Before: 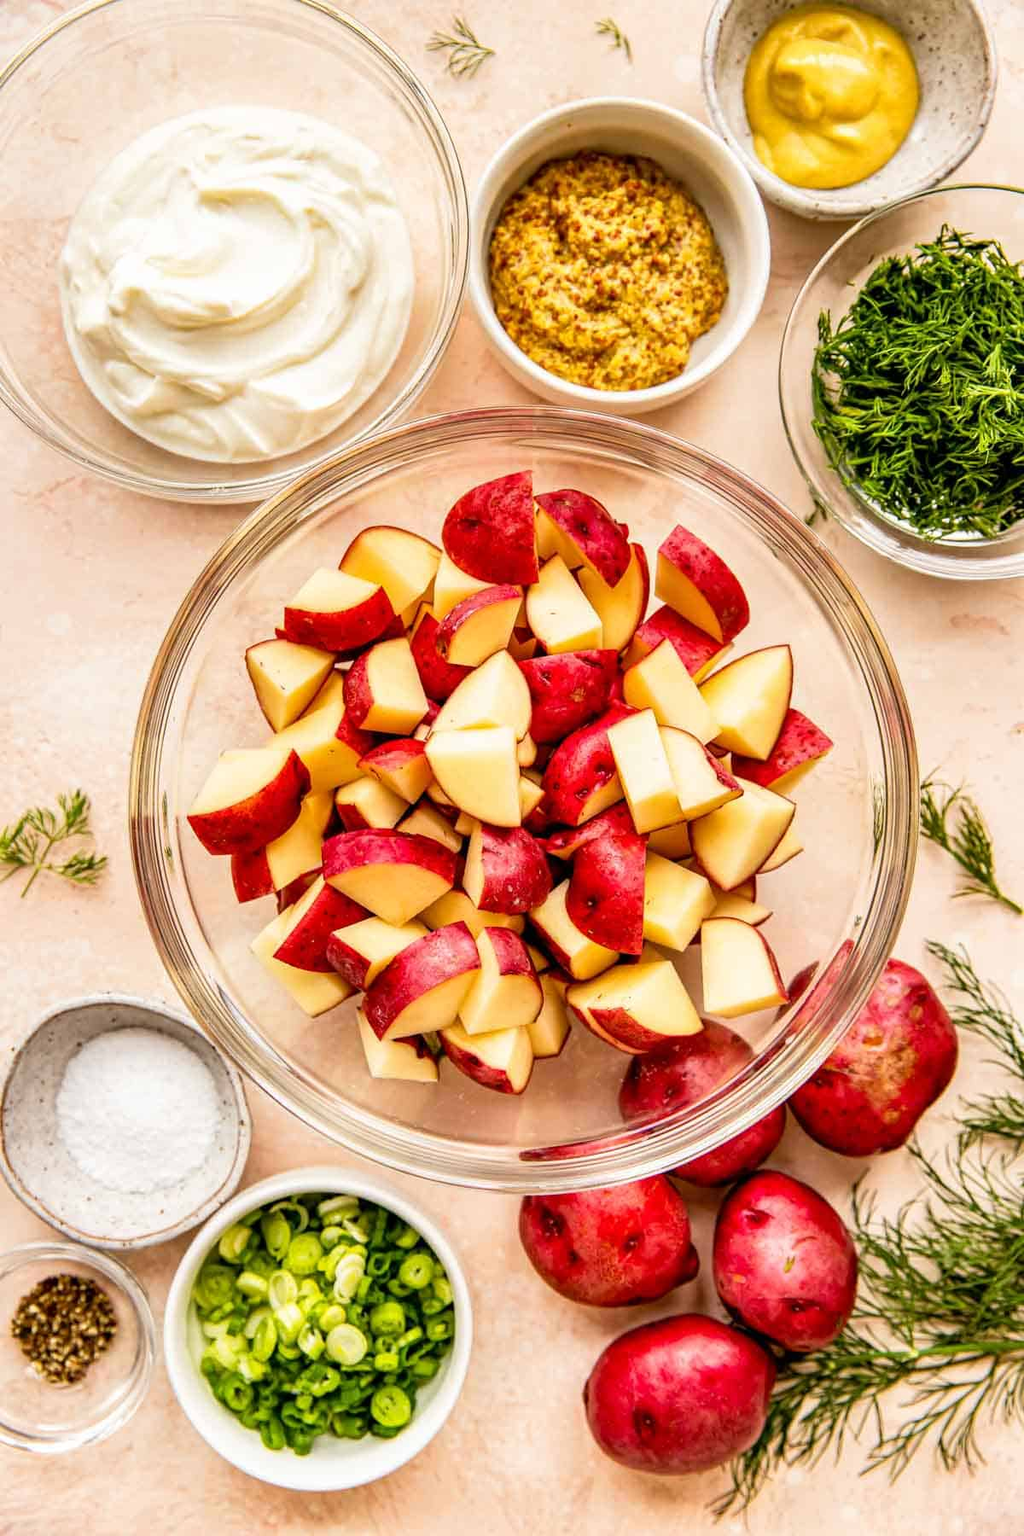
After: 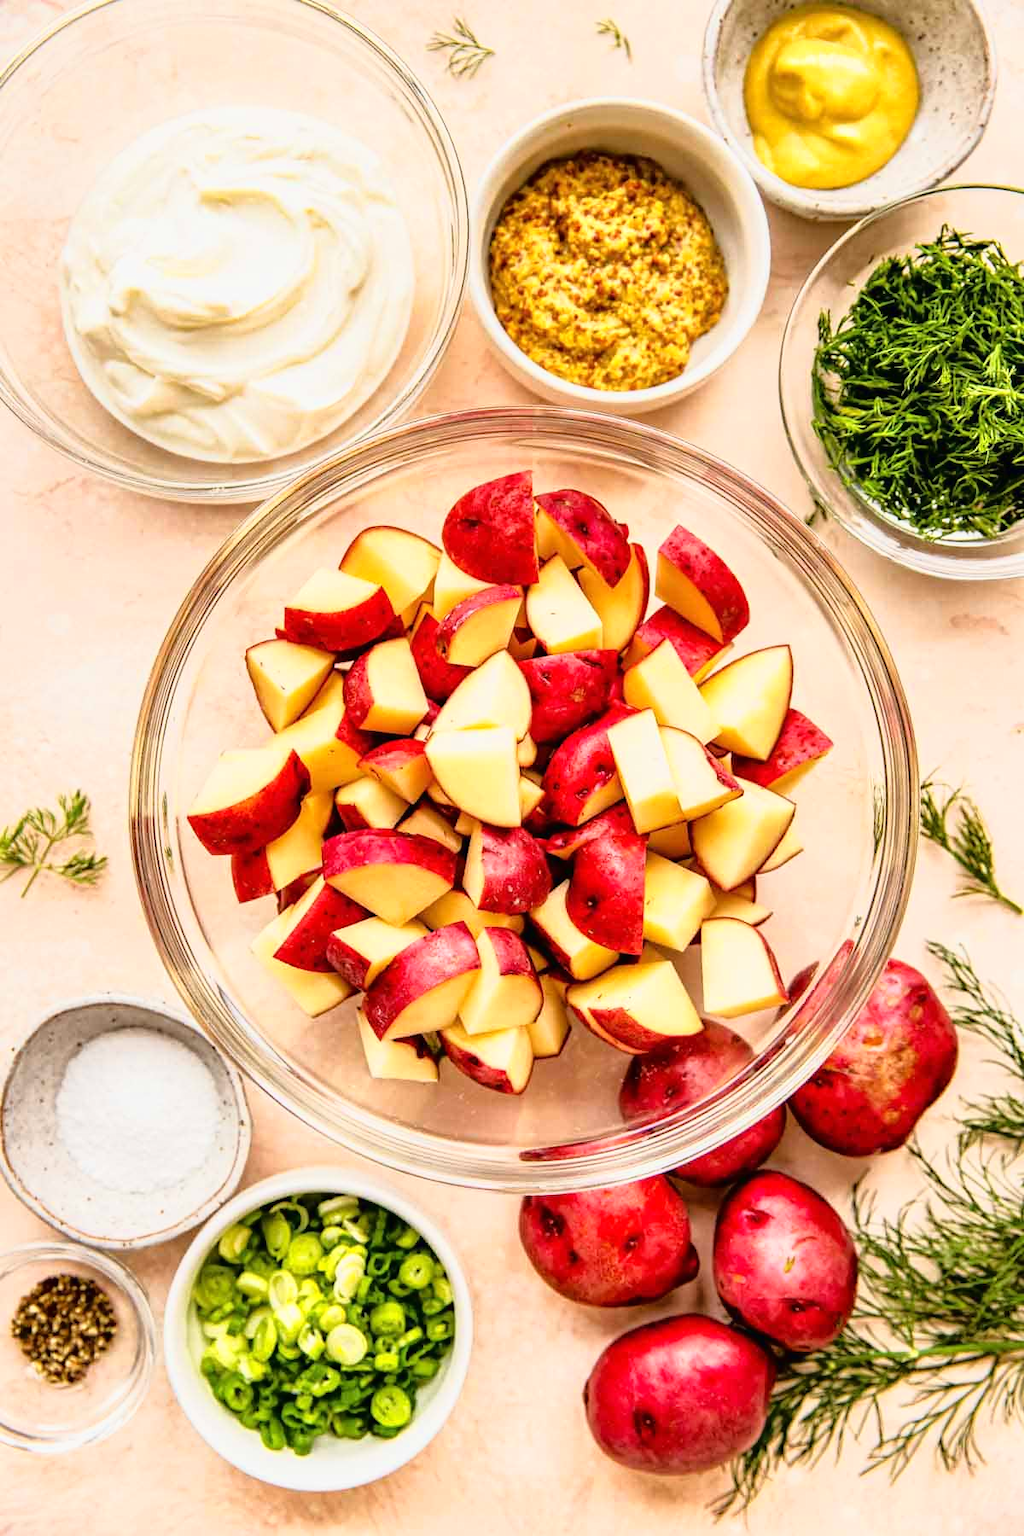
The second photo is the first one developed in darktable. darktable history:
exposure: compensate exposure bias true, compensate highlight preservation false
tone curve: curves: ch0 [(0, 0.009) (0.105, 0.08) (0.195, 0.18) (0.283, 0.316) (0.384, 0.434) (0.485, 0.531) (0.638, 0.69) (0.81, 0.872) (1, 0.977)]; ch1 [(0, 0) (0.161, 0.092) (0.35, 0.33) (0.379, 0.401) (0.456, 0.469) (0.498, 0.502) (0.52, 0.536) (0.586, 0.617) (0.635, 0.655) (1, 1)]; ch2 [(0, 0) (0.371, 0.362) (0.437, 0.437) (0.483, 0.484) (0.53, 0.515) (0.56, 0.571) (0.622, 0.606) (1, 1)]
